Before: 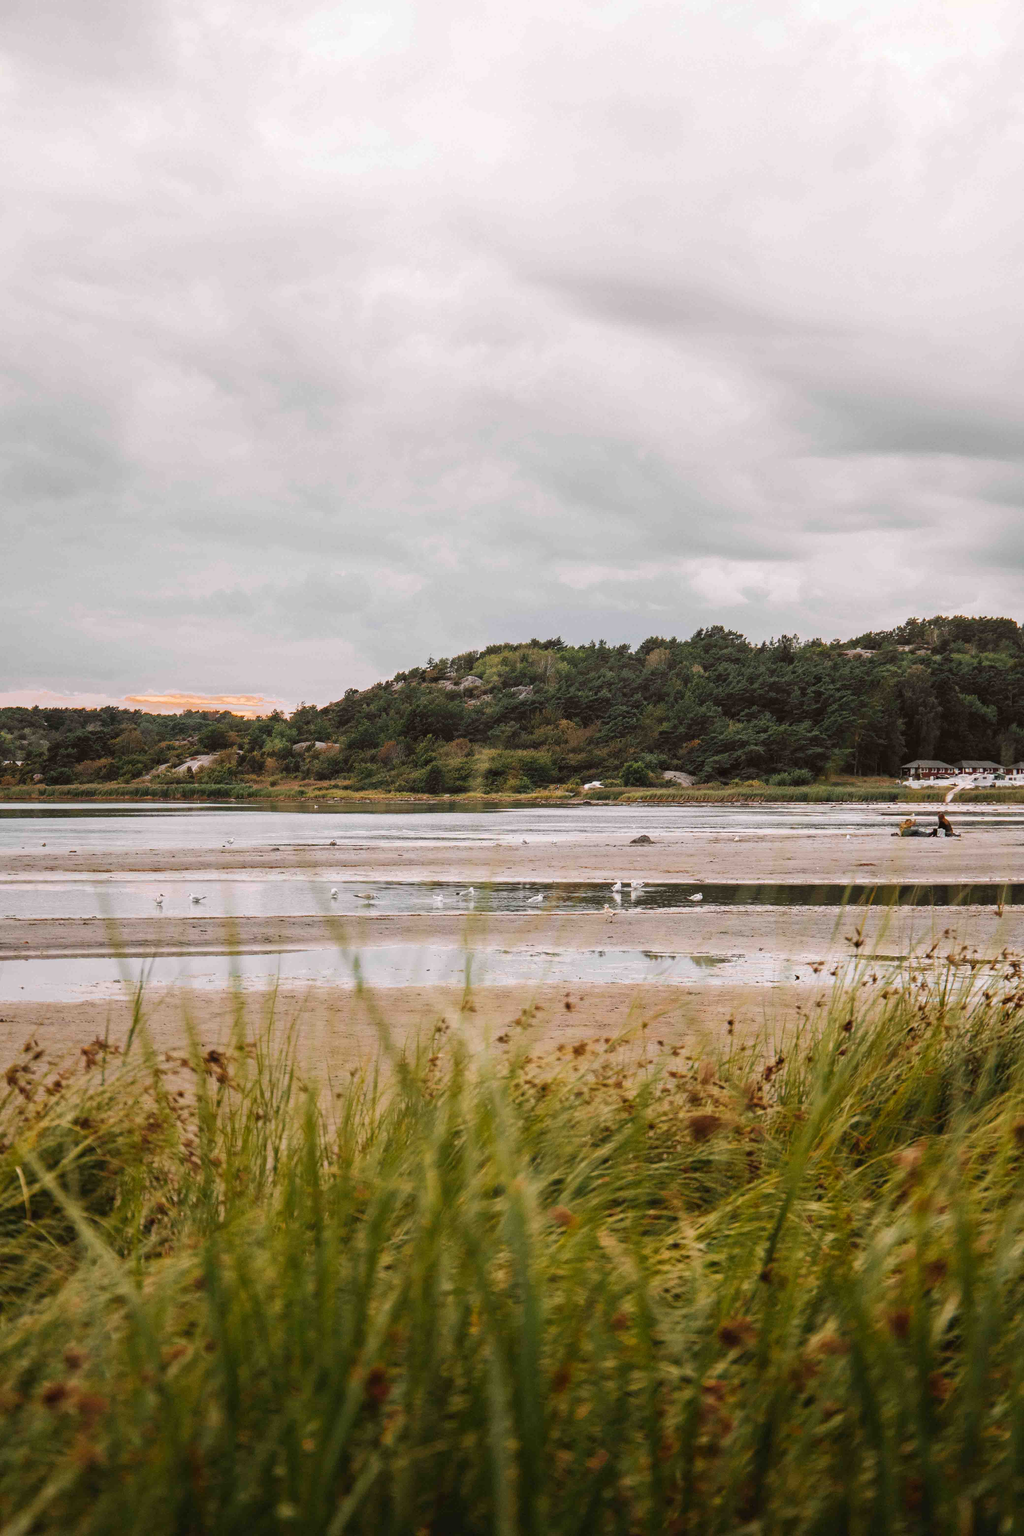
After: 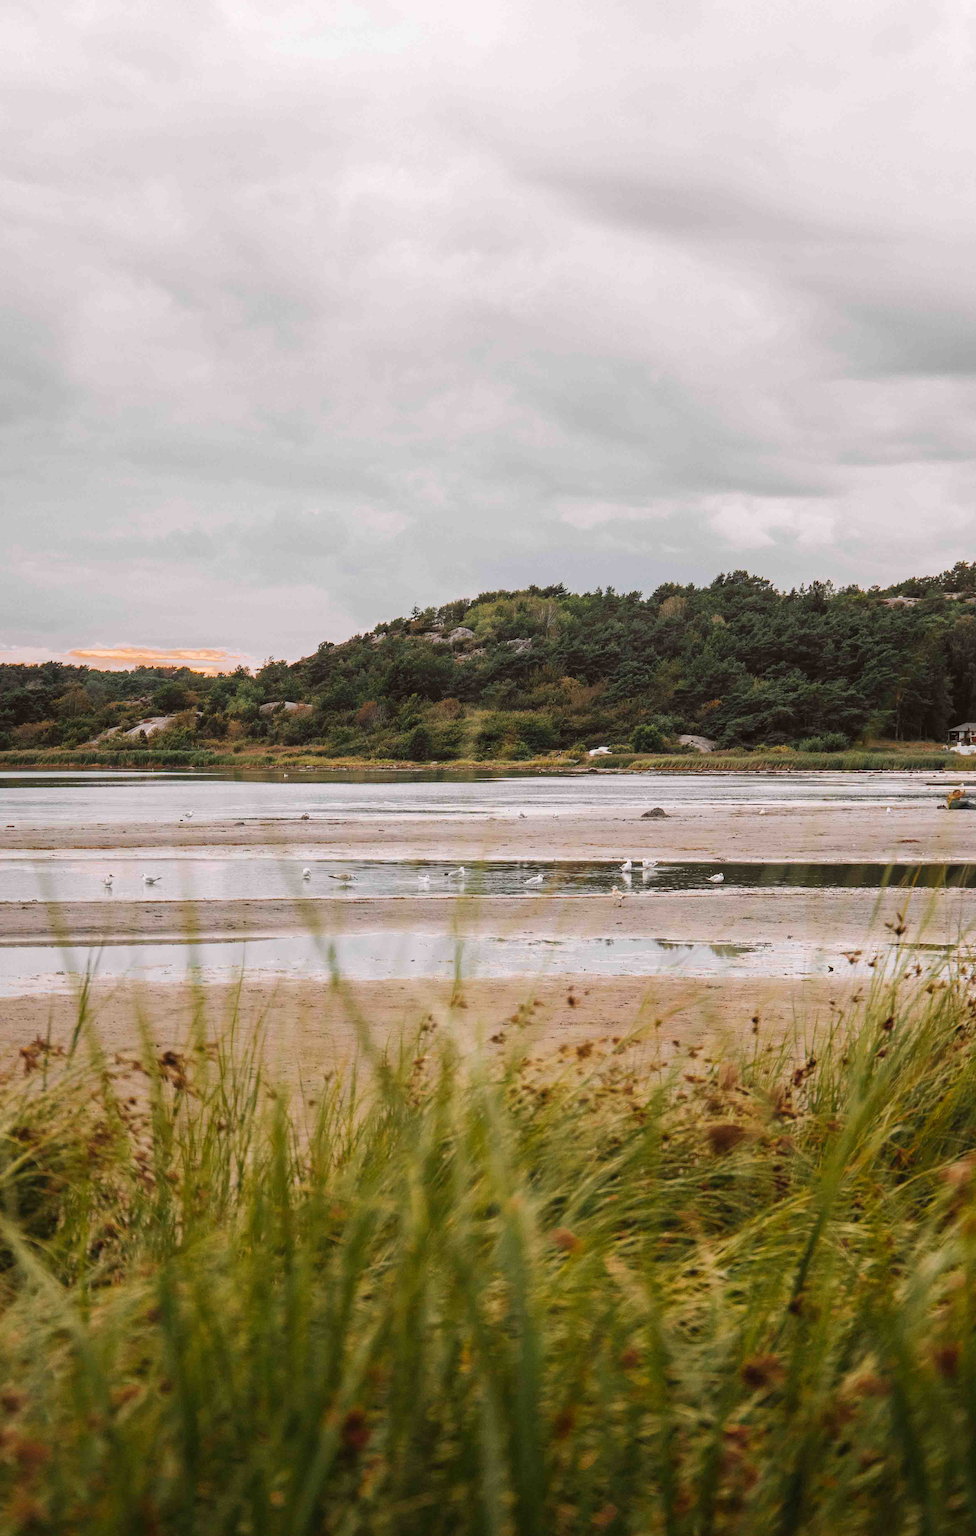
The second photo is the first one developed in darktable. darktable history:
crop: left 6.256%, top 7.972%, right 9.541%, bottom 3.727%
